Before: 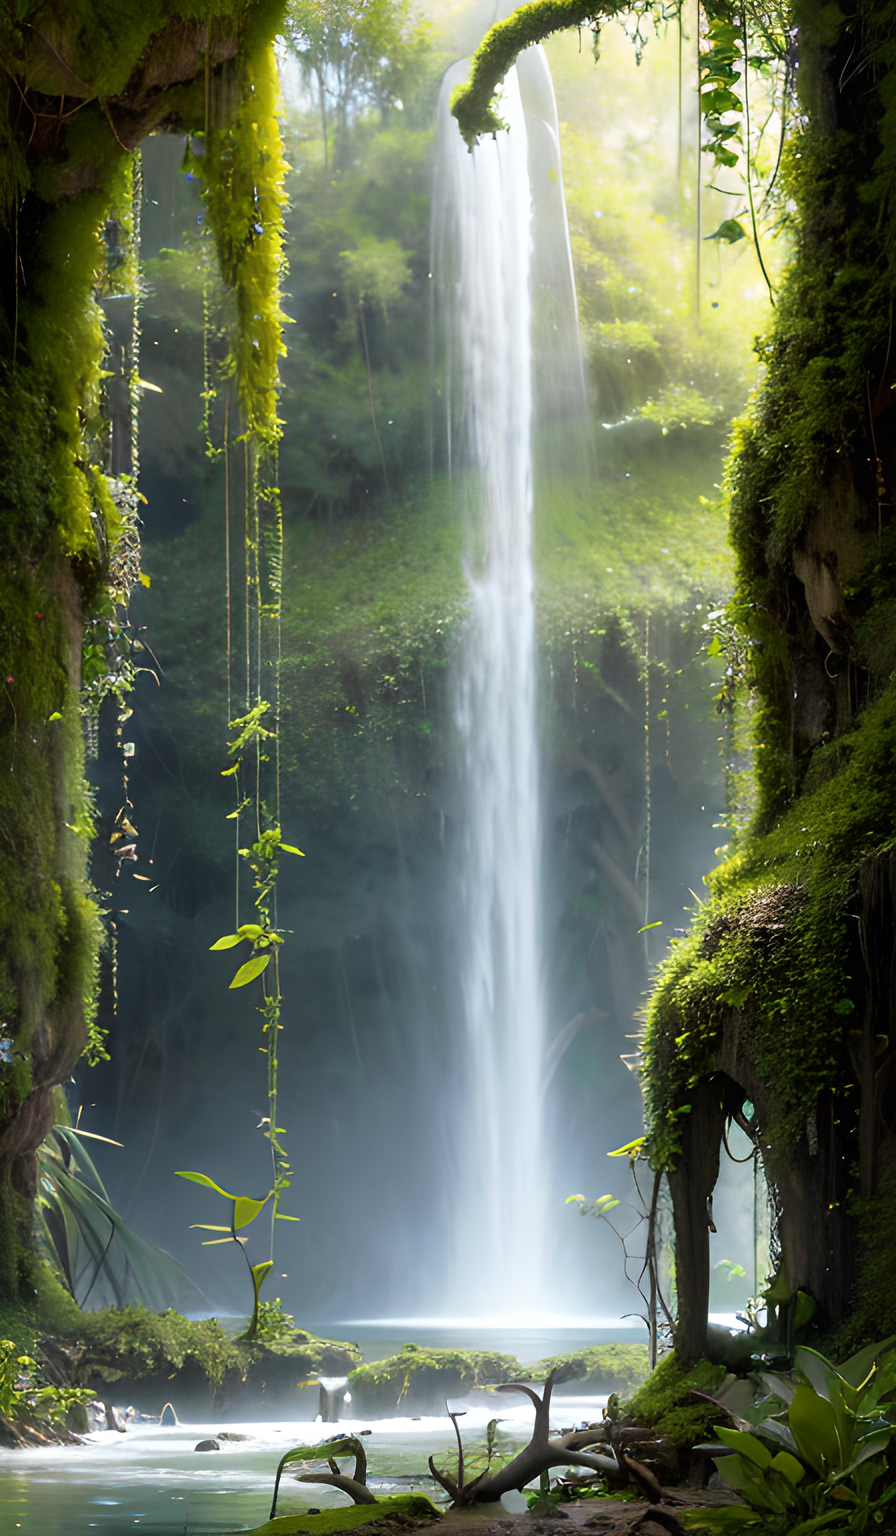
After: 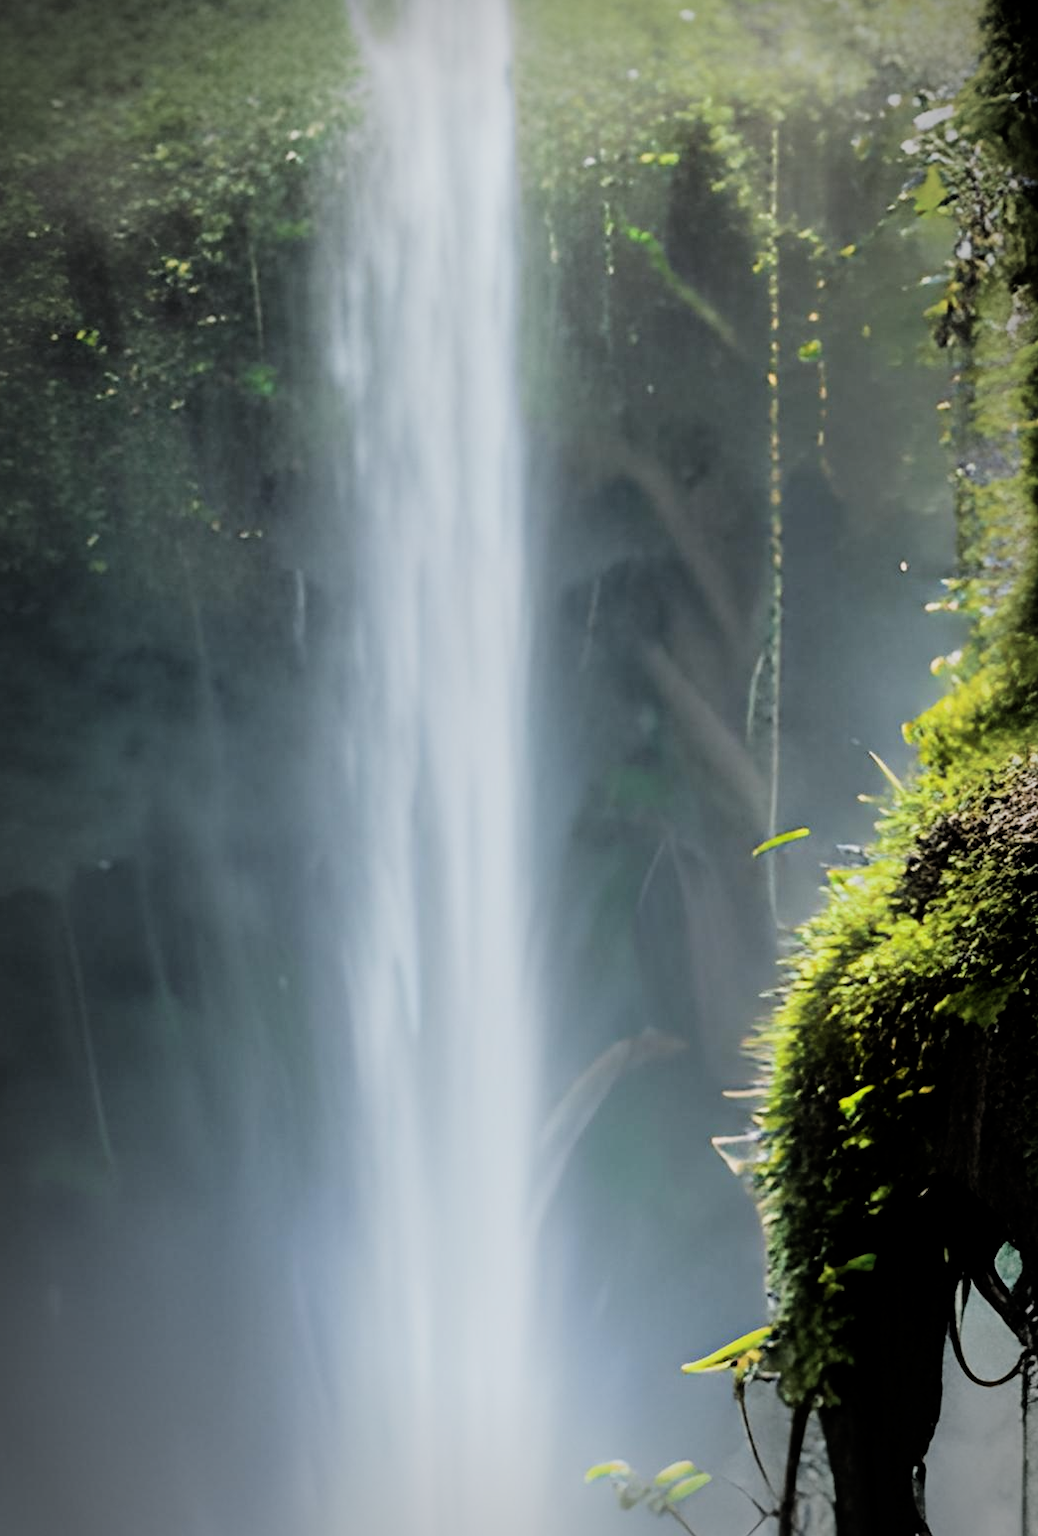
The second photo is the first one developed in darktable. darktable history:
crop: left 34.889%, top 36.717%, right 14.99%, bottom 20.068%
vignetting: automatic ratio true
filmic rgb: black relative exposure -5.07 EV, white relative exposure 3.96 EV, hardness 2.9, contrast 1.298, highlights saturation mix -30.38%
